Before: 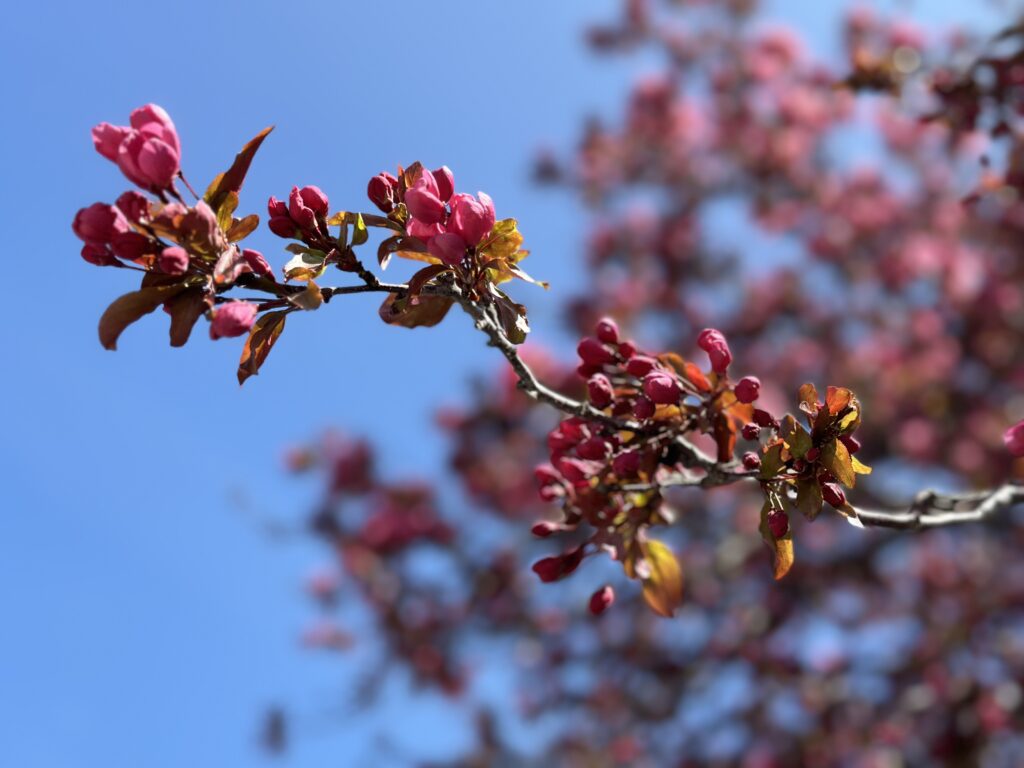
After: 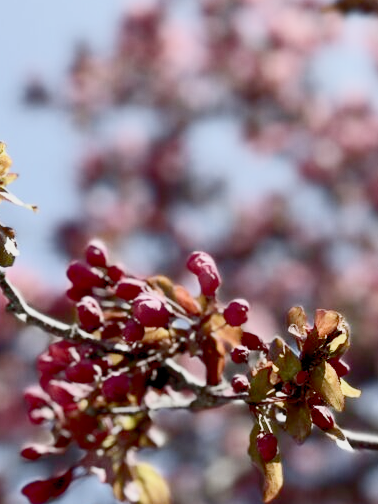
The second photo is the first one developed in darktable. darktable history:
crop and rotate: left 49.936%, top 10.094%, right 13.136%, bottom 24.256%
filmic rgb: white relative exposure 8 EV, threshold 3 EV, structure ↔ texture 100%, target black luminance 0%, hardness 2.44, latitude 76.53%, contrast 0.562, shadows ↔ highlights balance 0%, preserve chrominance no, color science v4 (2020), iterations of high-quality reconstruction 10, type of noise poissonian, enable highlight reconstruction true
contrast brightness saturation: contrast 0.62, brightness 0.34, saturation 0.14
